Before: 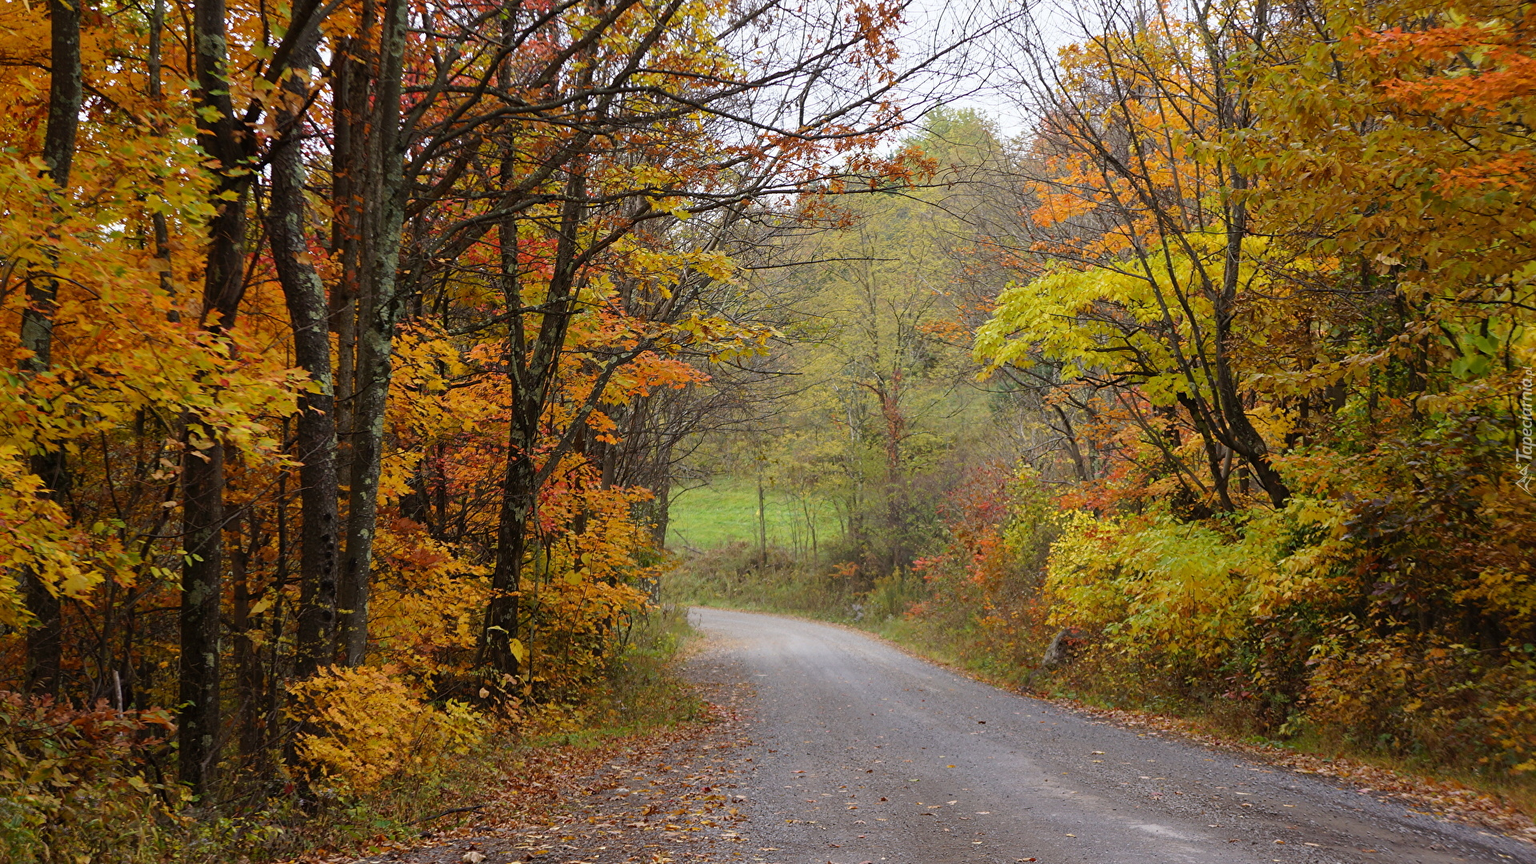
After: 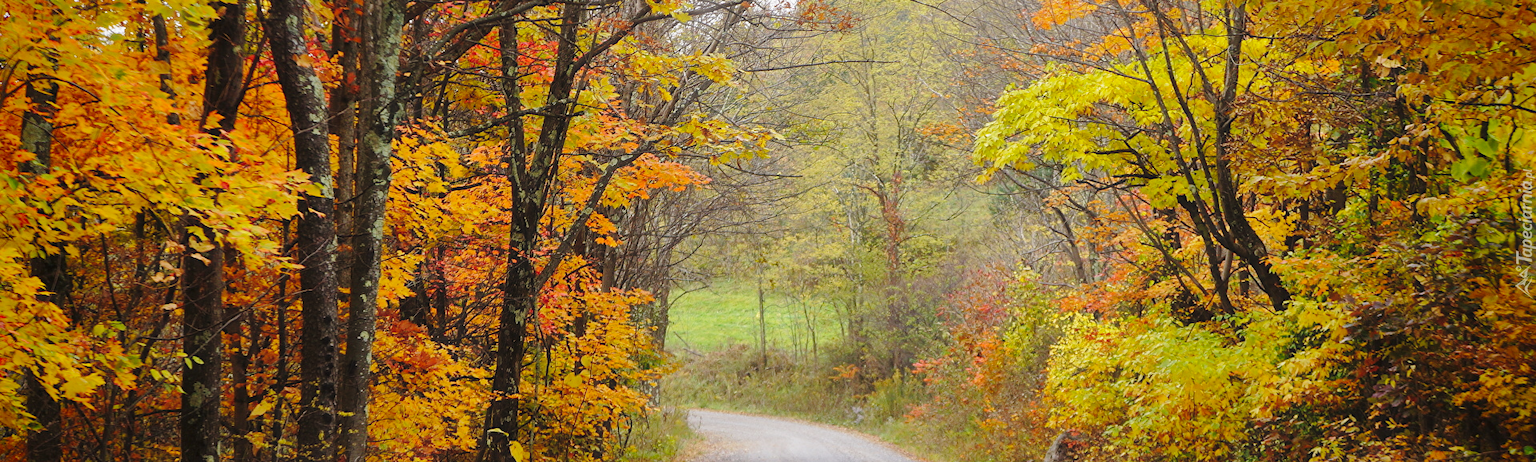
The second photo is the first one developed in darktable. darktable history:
shadows and highlights: shadows 40, highlights -60
crop and rotate: top 23.043%, bottom 23.437%
tone equalizer: on, module defaults
vignetting: fall-off start 88.53%, fall-off radius 44.2%, saturation 0.376, width/height ratio 1.161
base curve: curves: ch0 [(0, 0) (0.028, 0.03) (0.121, 0.232) (0.46, 0.748) (0.859, 0.968) (1, 1)], preserve colors none
haze removal: strength -0.1, adaptive false
